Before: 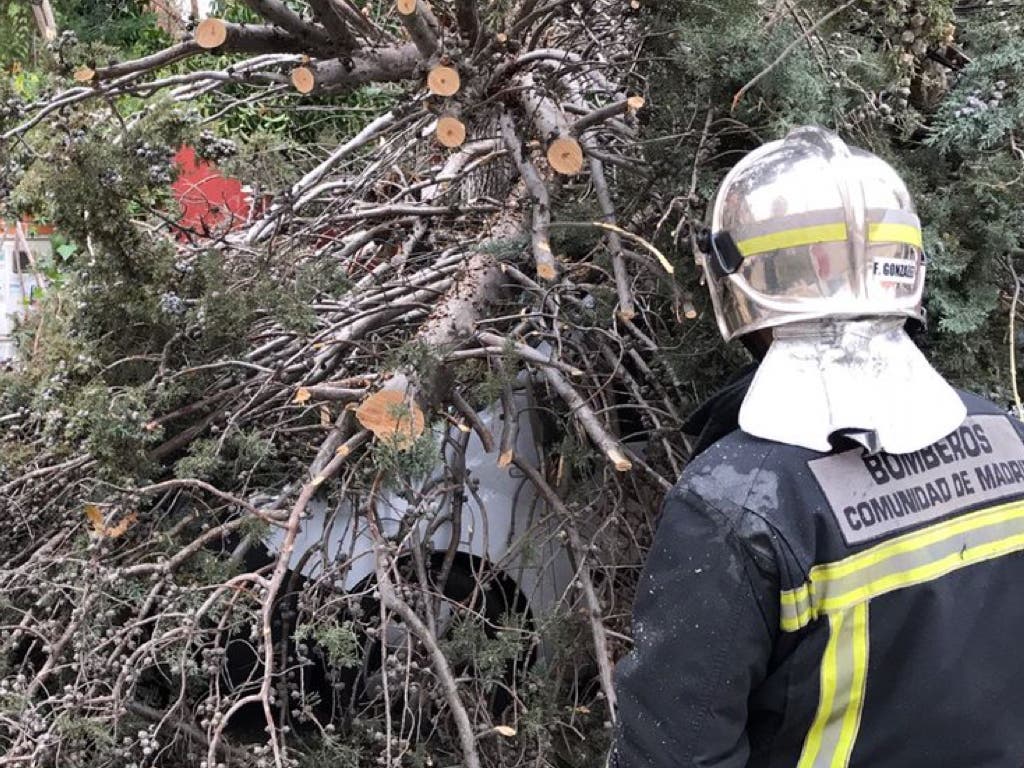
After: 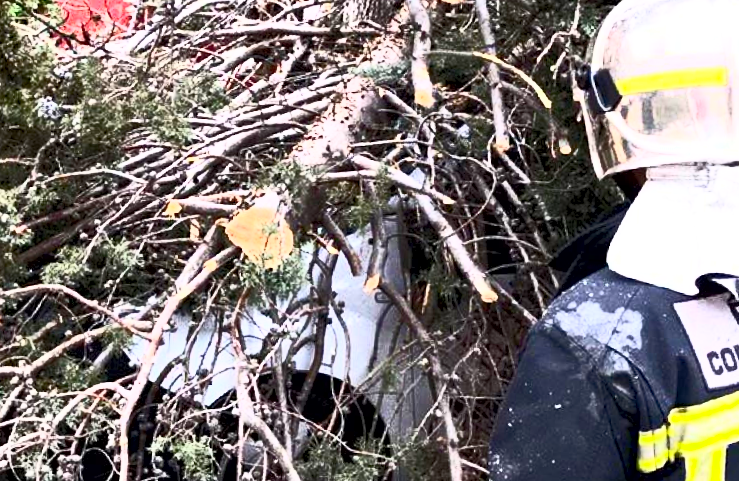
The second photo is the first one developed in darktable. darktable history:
exposure: black level correction 0.007, exposure 0.093 EV, compensate highlight preservation false
crop and rotate: angle -3.37°, left 9.79%, top 20.73%, right 12.42%, bottom 11.82%
contrast brightness saturation: contrast 0.83, brightness 0.59, saturation 0.59
